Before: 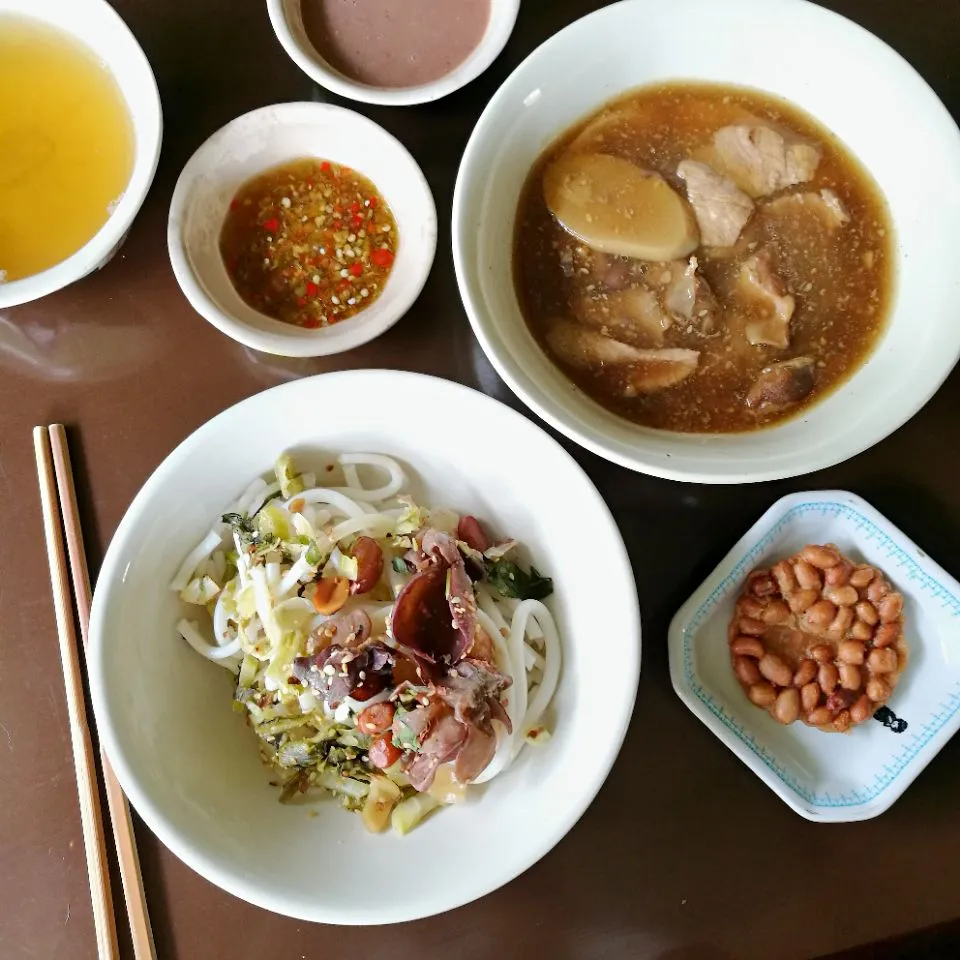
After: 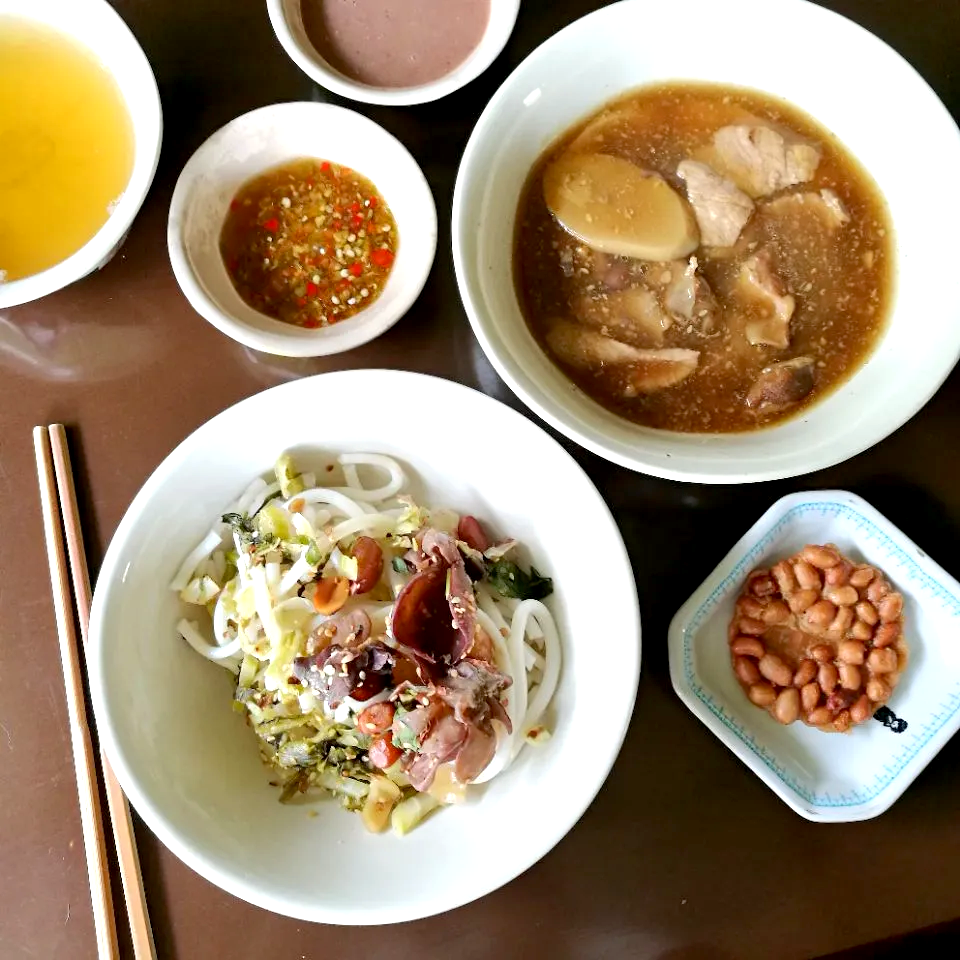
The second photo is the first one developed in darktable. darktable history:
exposure: black level correction 0.004, exposure 0.411 EV, compensate highlight preservation false
